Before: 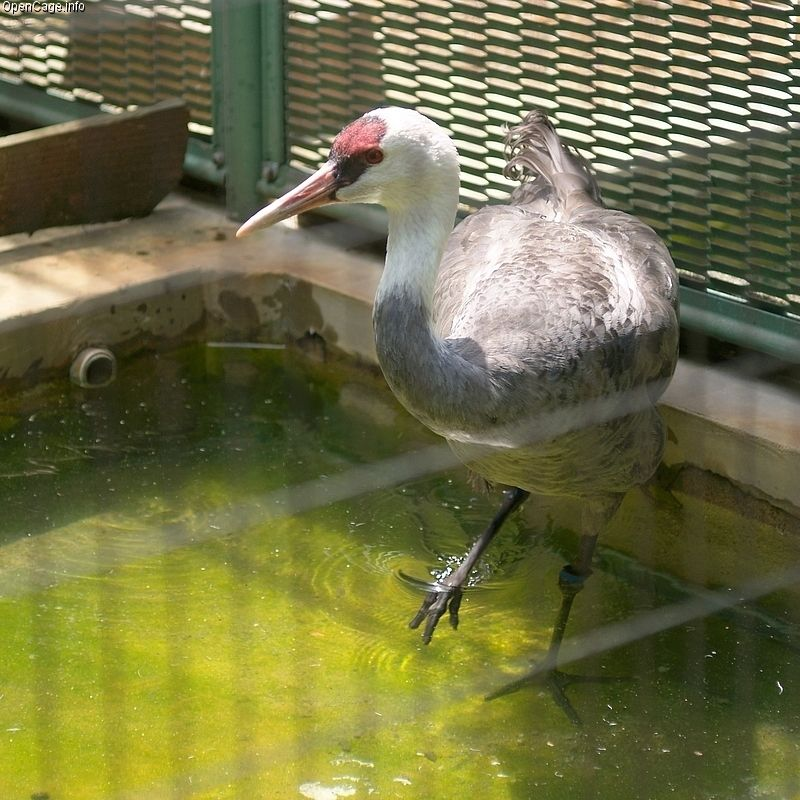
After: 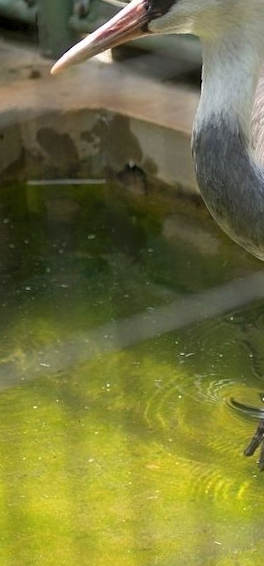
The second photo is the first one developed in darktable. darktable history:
crop and rotate: left 21.77%, top 18.528%, right 44.676%, bottom 2.997%
rotate and perspective: rotation -3°, crop left 0.031, crop right 0.968, crop top 0.07, crop bottom 0.93
levels: mode automatic, black 0.023%, white 99.97%, levels [0.062, 0.494, 0.925]
